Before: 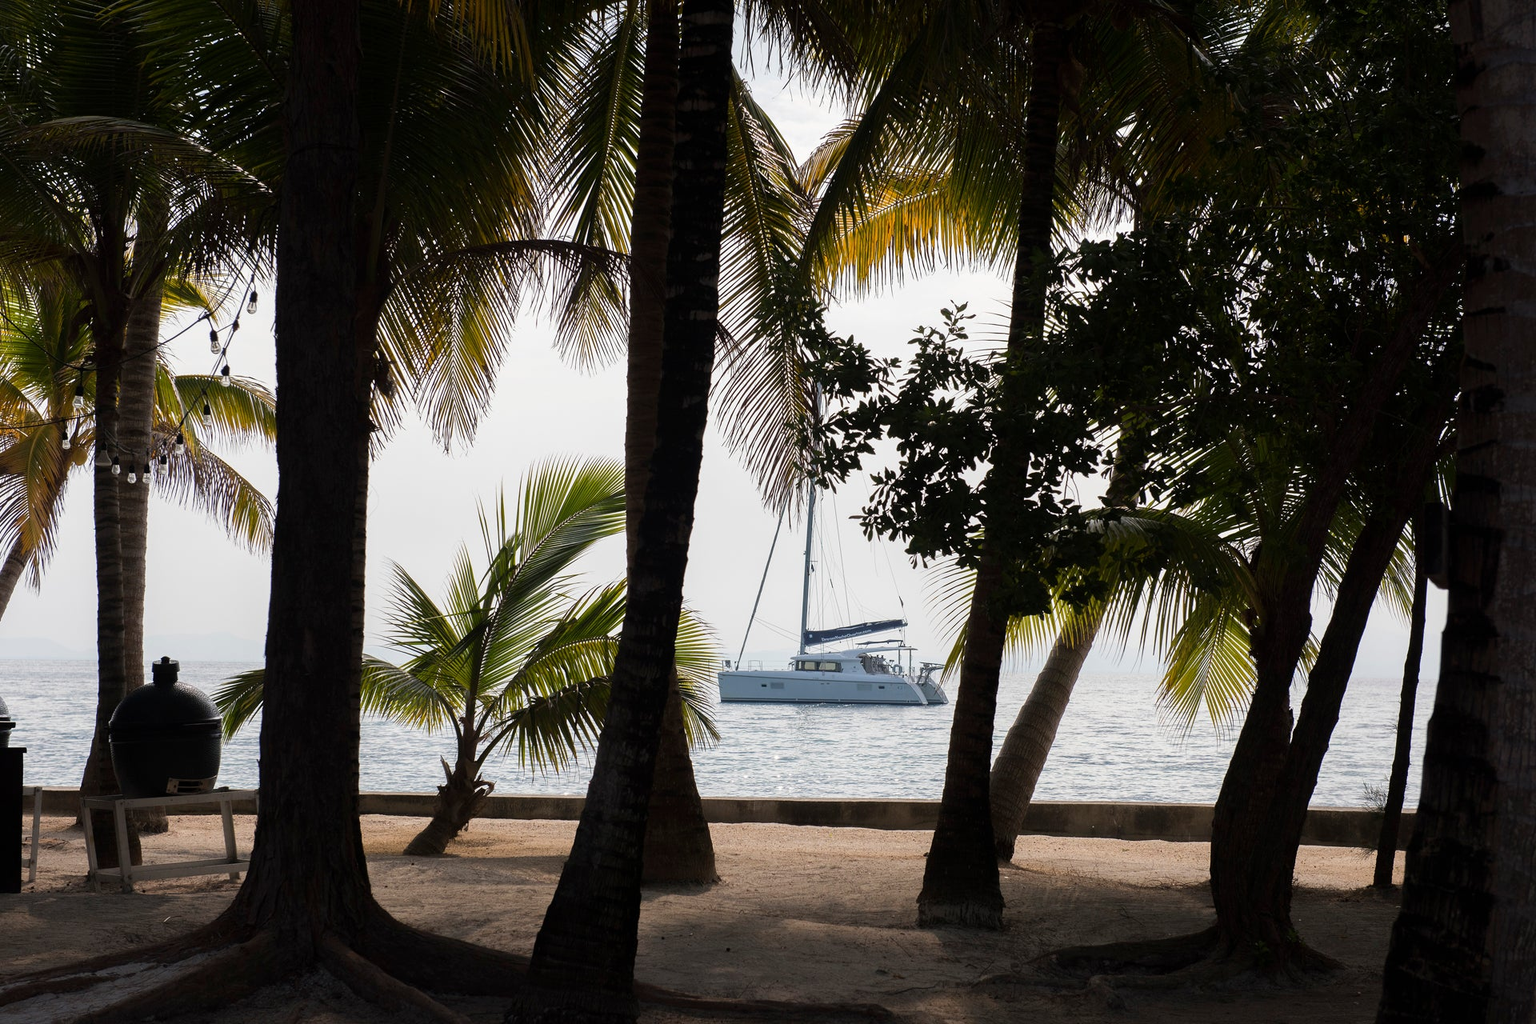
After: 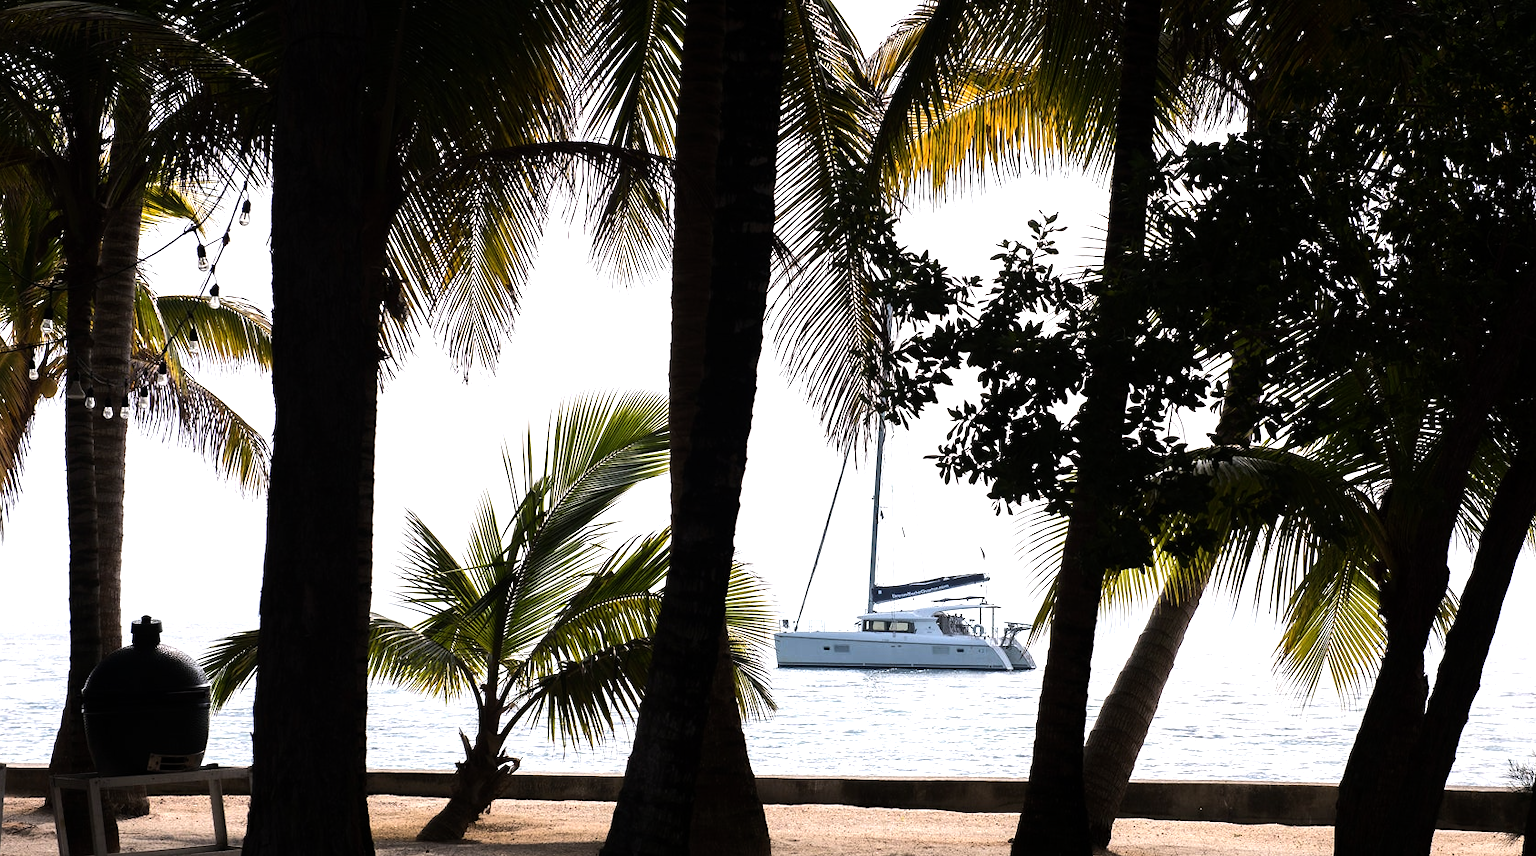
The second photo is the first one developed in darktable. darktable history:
tone equalizer: -8 EV -1.08 EV, -7 EV -1.01 EV, -6 EV -0.867 EV, -5 EV -0.578 EV, -3 EV 0.578 EV, -2 EV 0.867 EV, -1 EV 1.01 EV, +0 EV 1.08 EV, edges refinement/feathering 500, mask exposure compensation -1.57 EV, preserve details no
crop and rotate: left 2.425%, top 11.305%, right 9.6%, bottom 15.08%
white balance: red 1.004, blue 1.024
